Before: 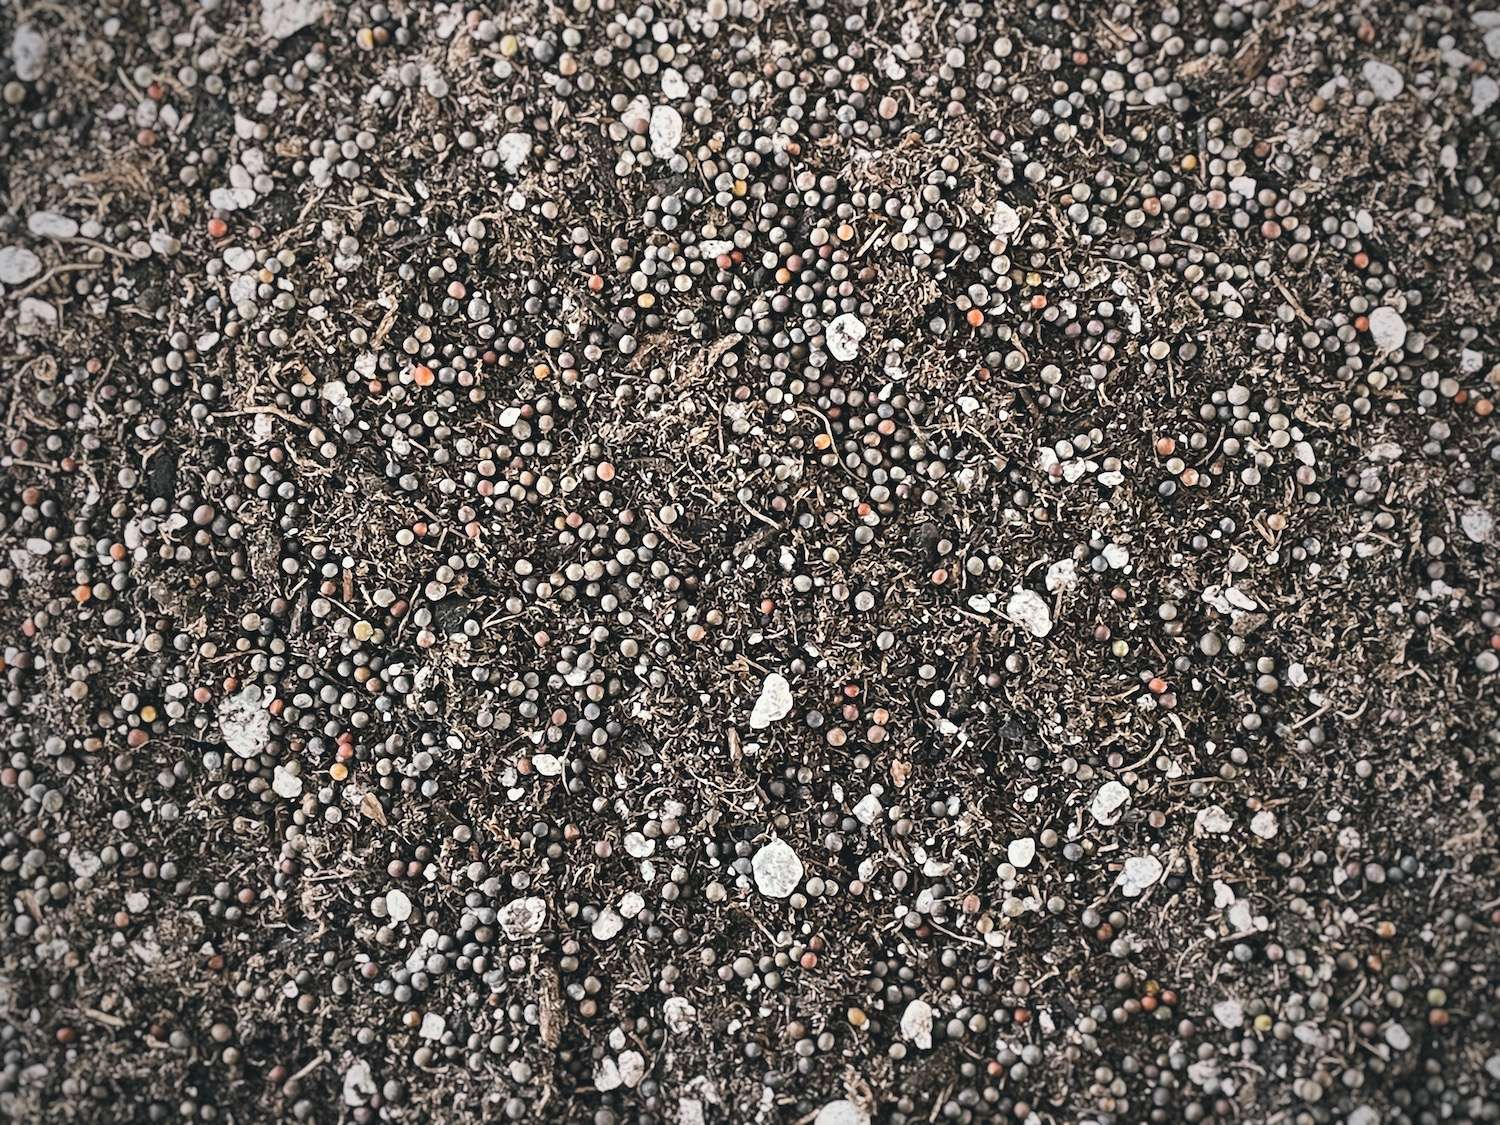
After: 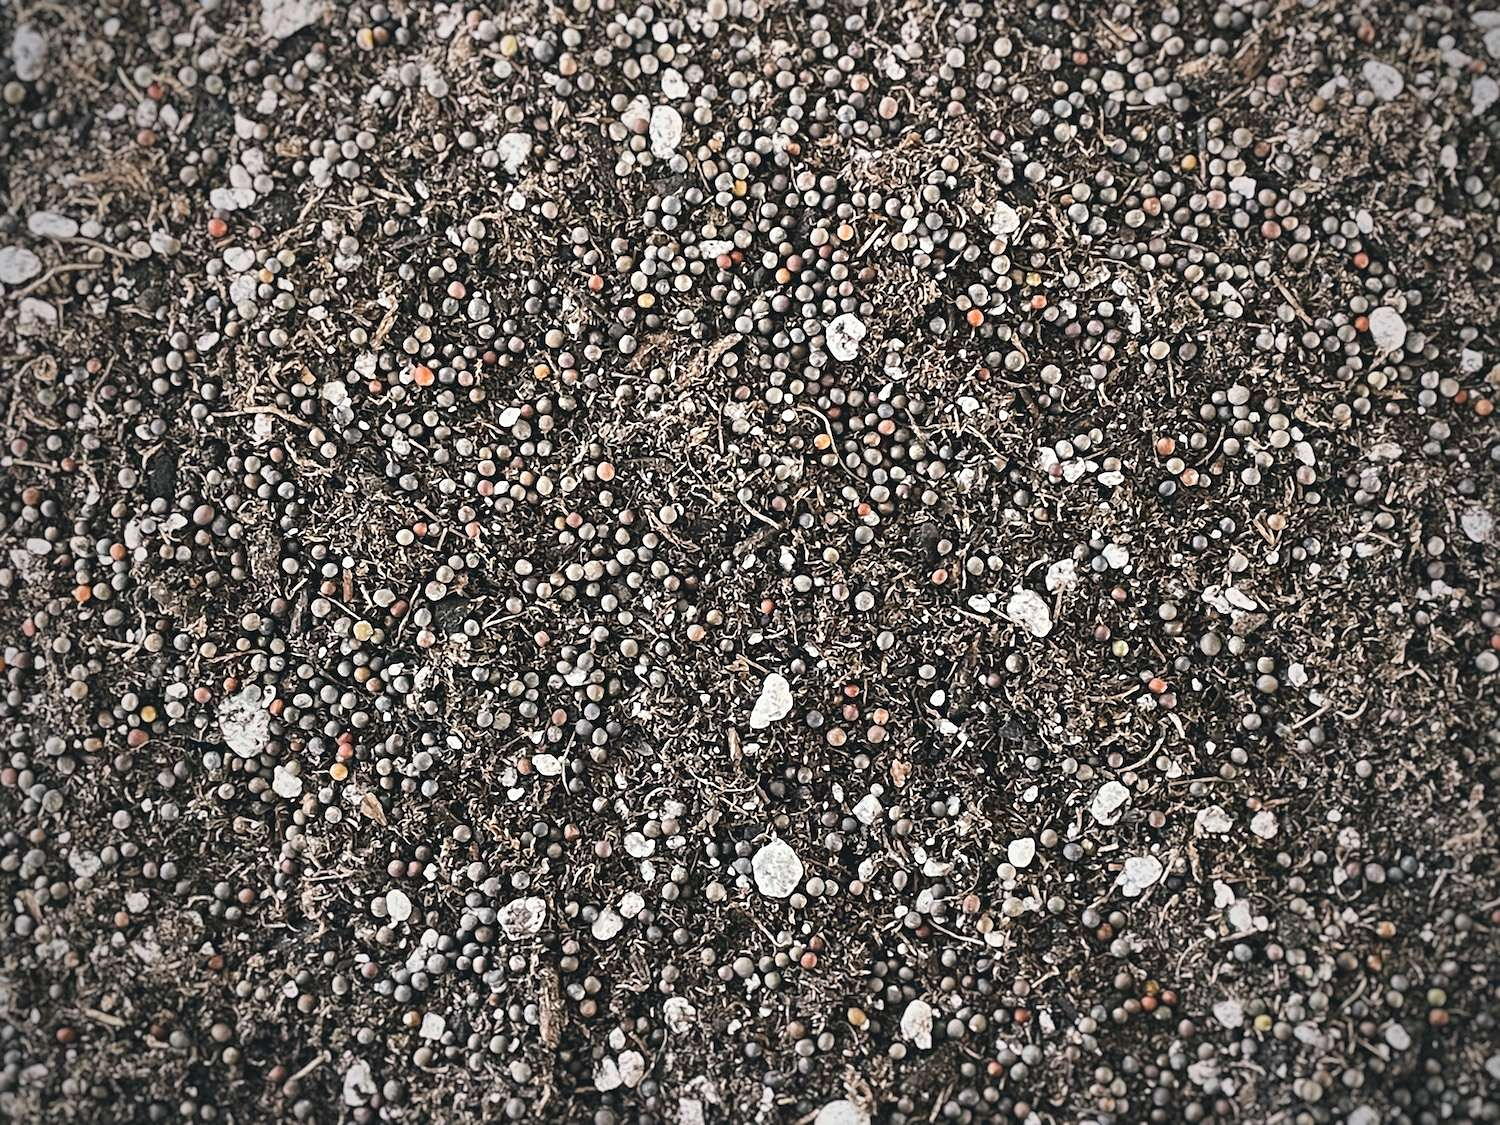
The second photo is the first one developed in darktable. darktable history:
tone equalizer: on, module defaults
sharpen: amount 0.2
